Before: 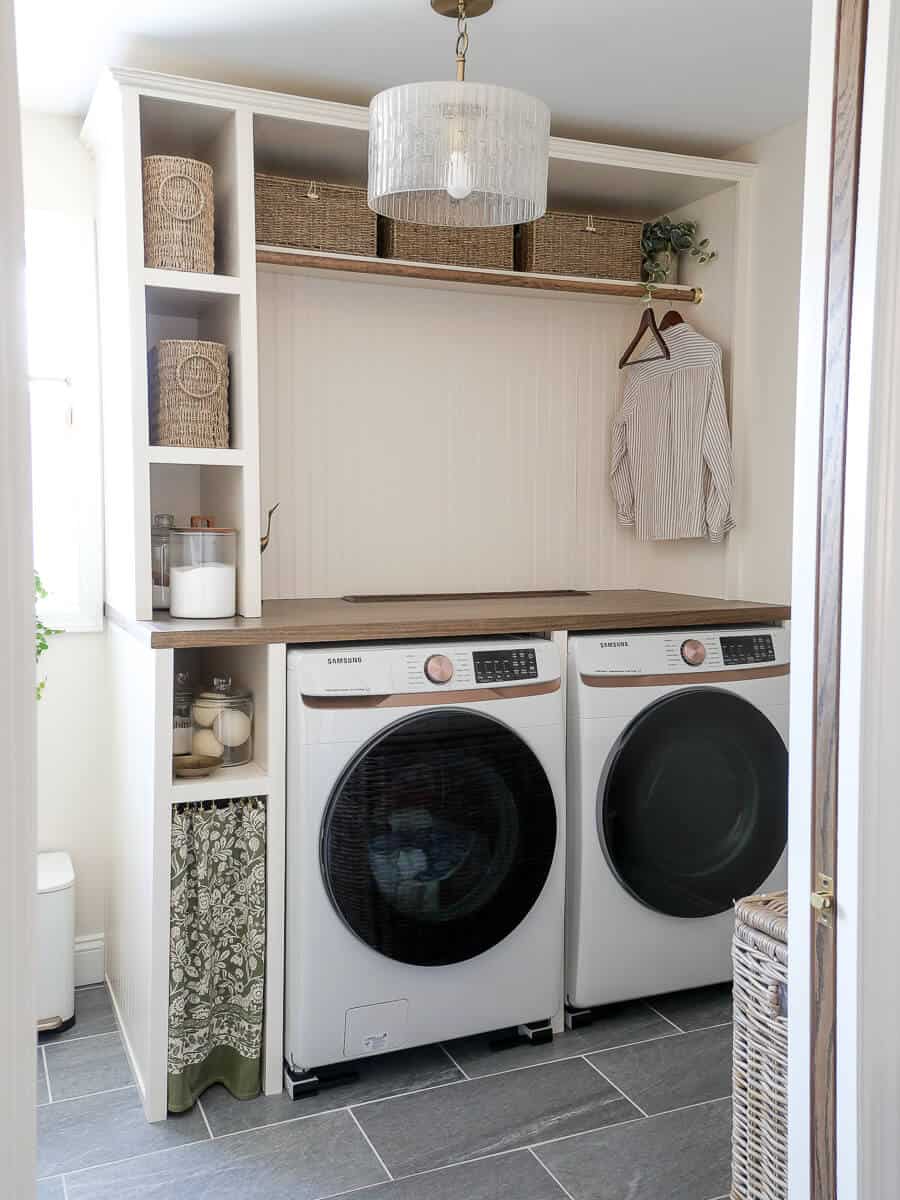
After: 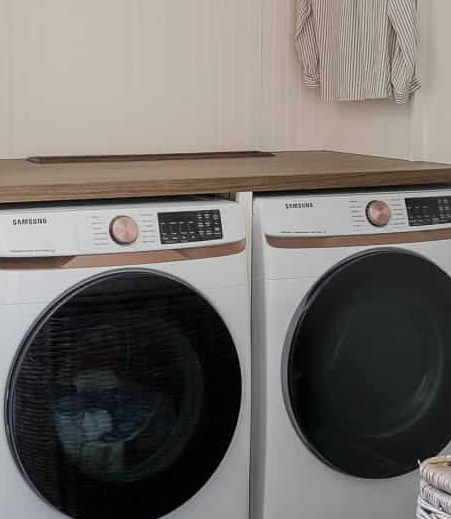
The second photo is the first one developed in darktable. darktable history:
exposure: exposure -0.155 EV, compensate exposure bias true, compensate highlight preservation false
crop: left 35.093%, top 36.631%, right 14.709%, bottom 20.115%
